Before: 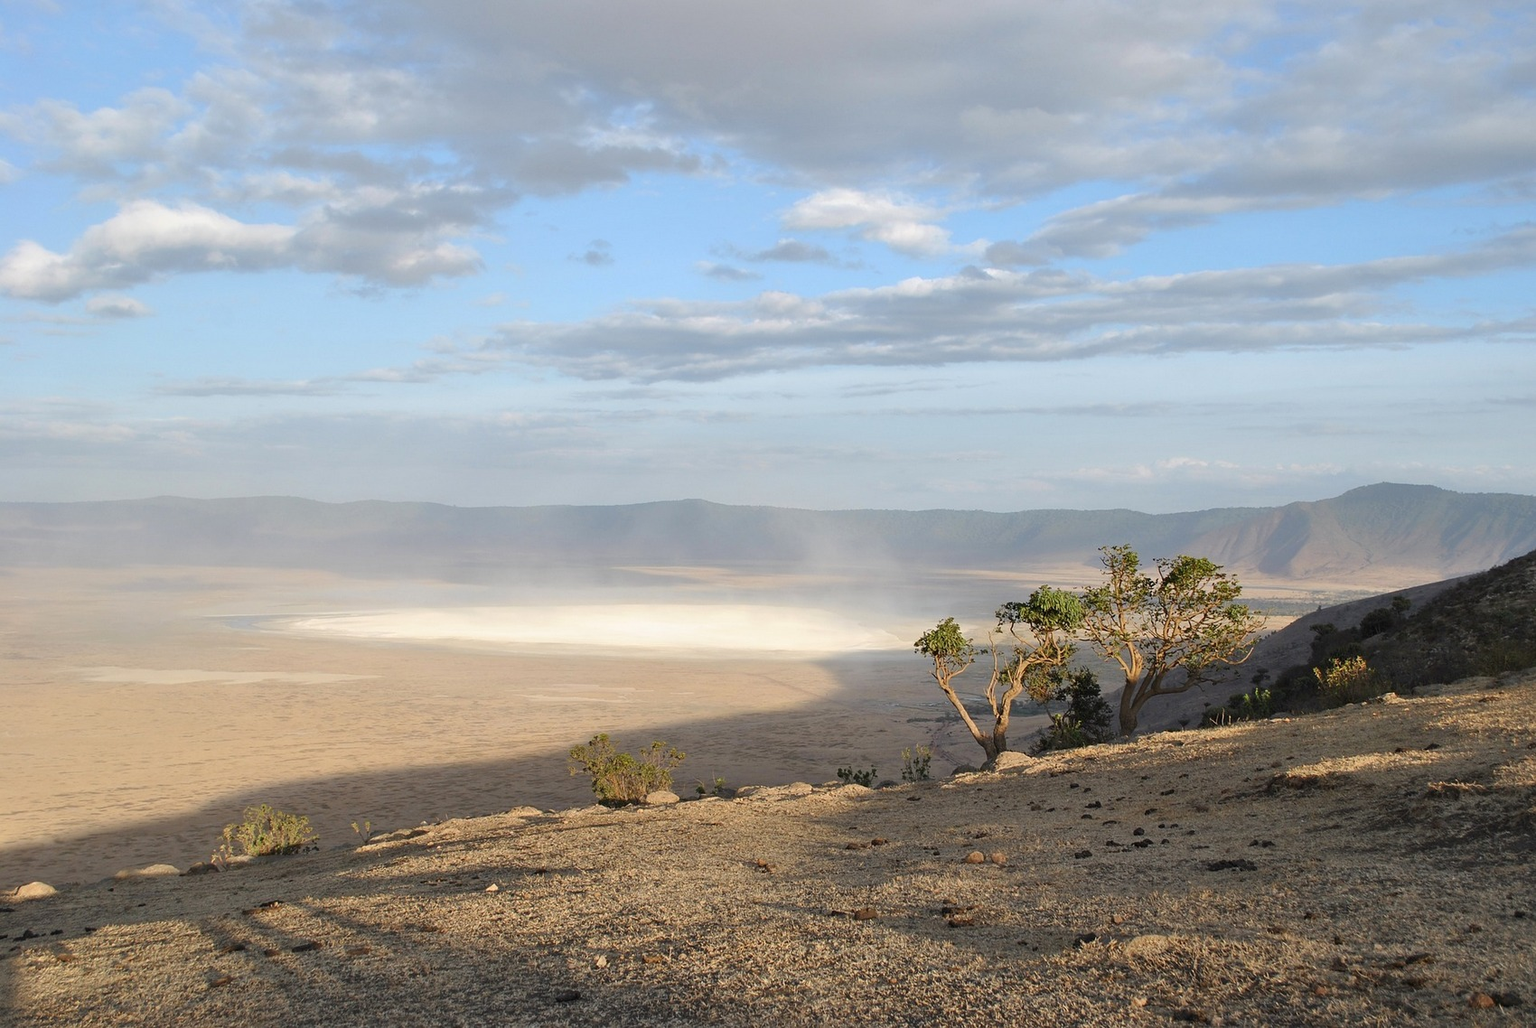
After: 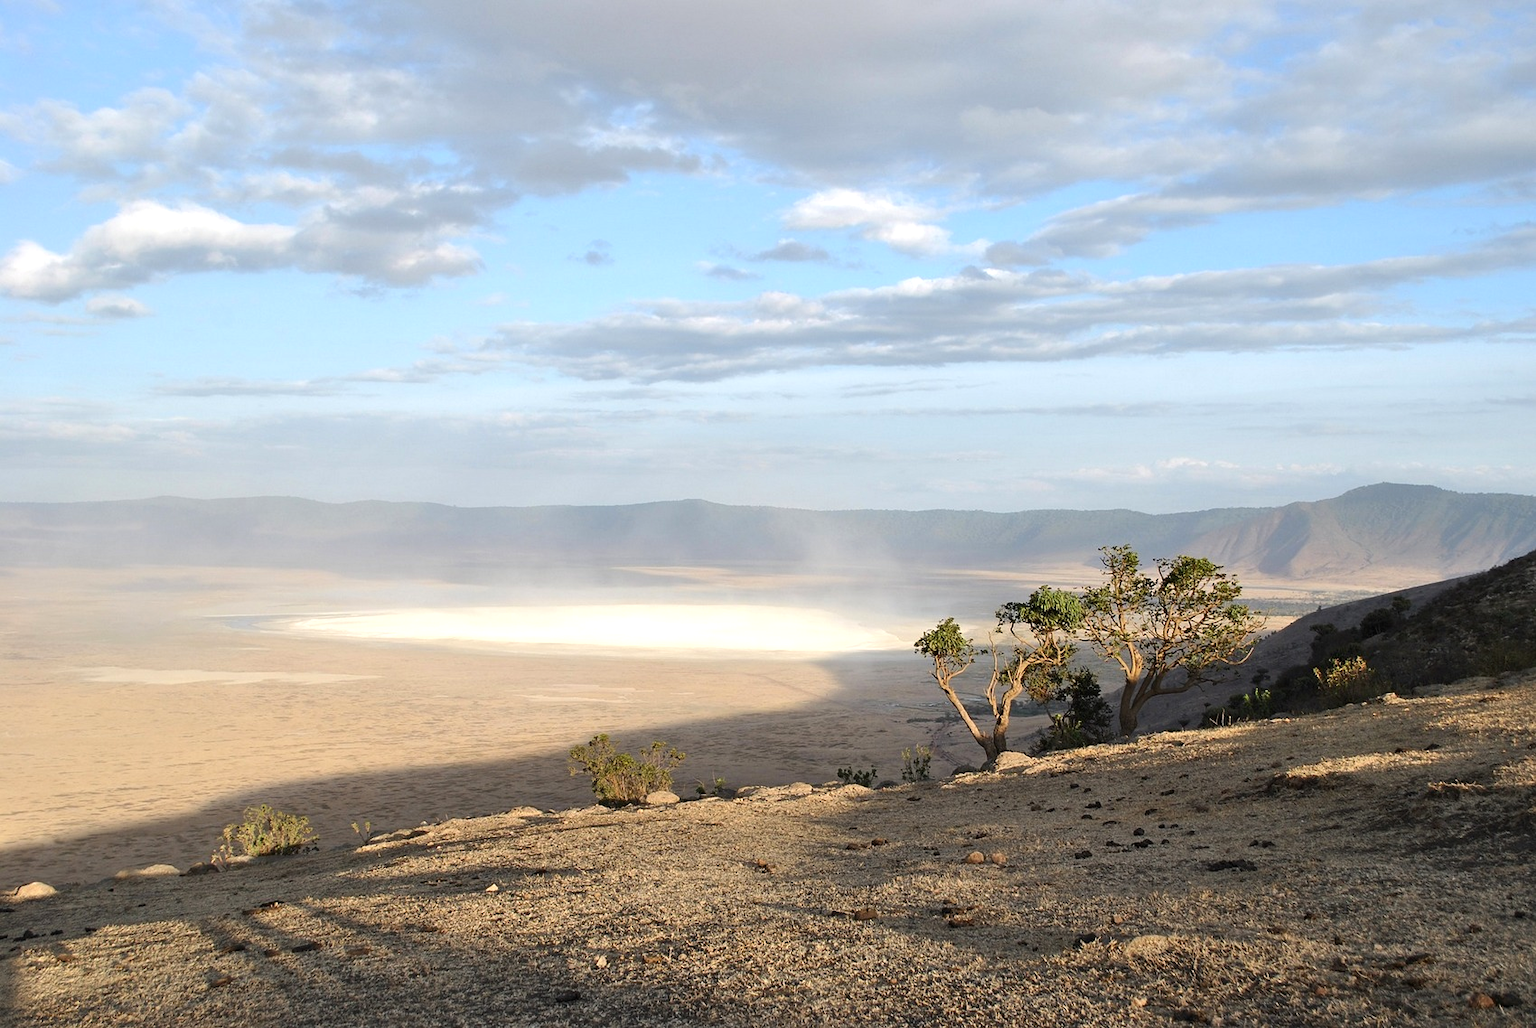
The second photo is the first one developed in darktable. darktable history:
exposure: black level correction 0.001, compensate highlight preservation false
tone equalizer: -8 EV -0.417 EV, -7 EV -0.389 EV, -6 EV -0.333 EV, -5 EV -0.222 EV, -3 EV 0.222 EV, -2 EV 0.333 EV, -1 EV 0.389 EV, +0 EV 0.417 EV, edges refinement/feathering 500, mask exposure compensation -1.57 EV, preserve details no
